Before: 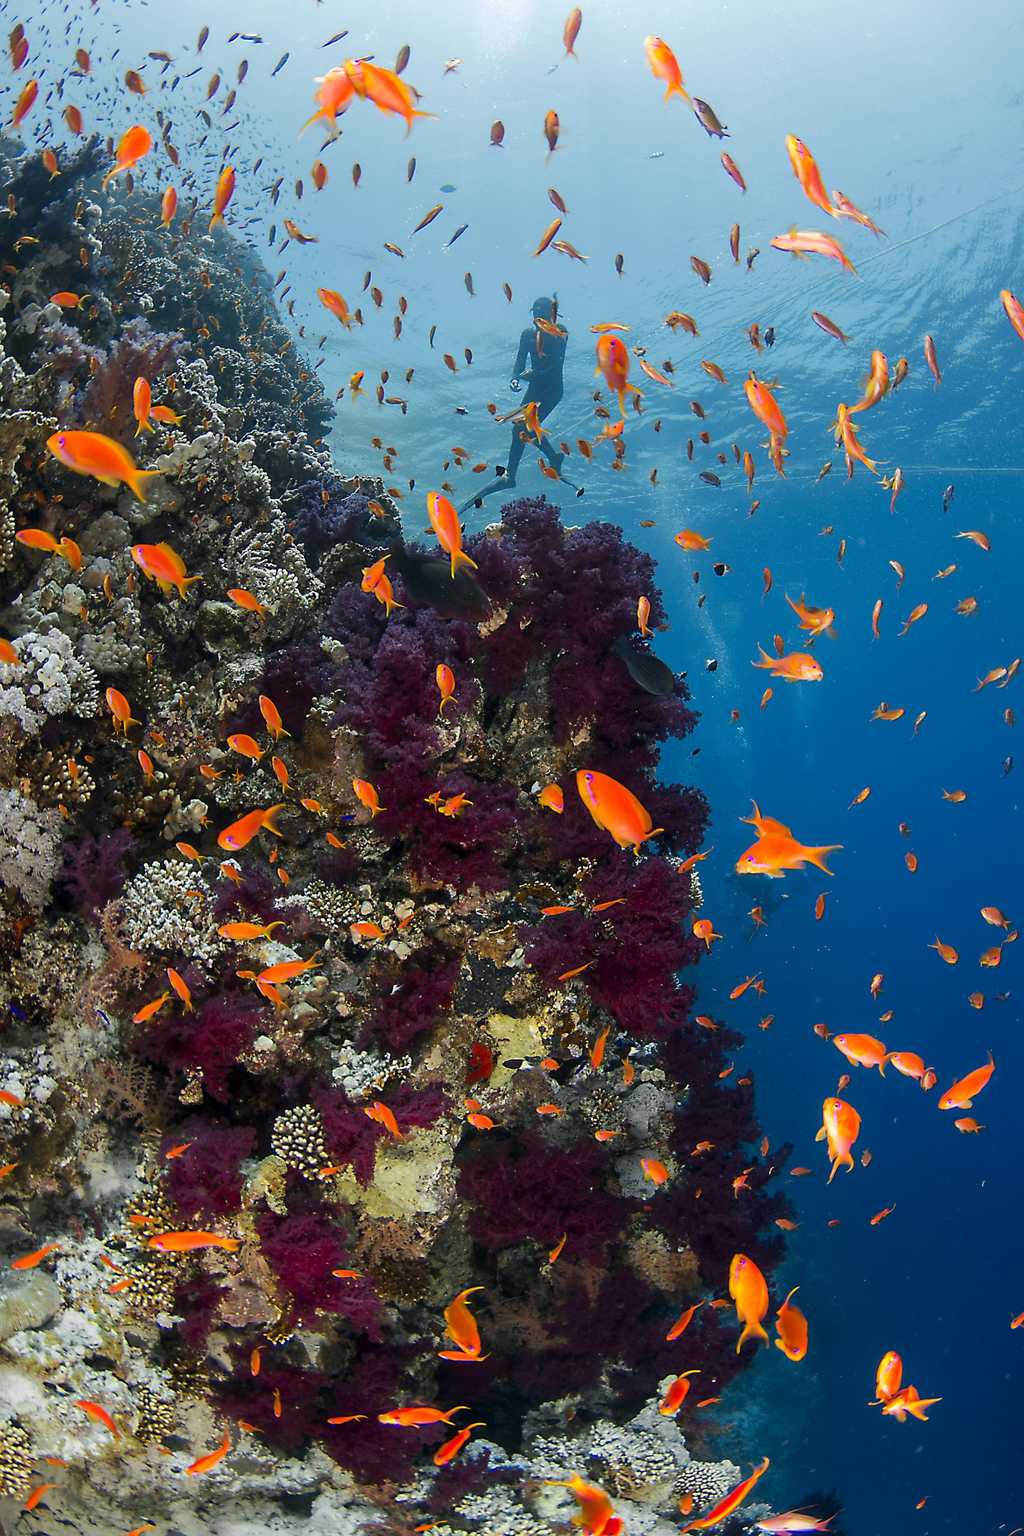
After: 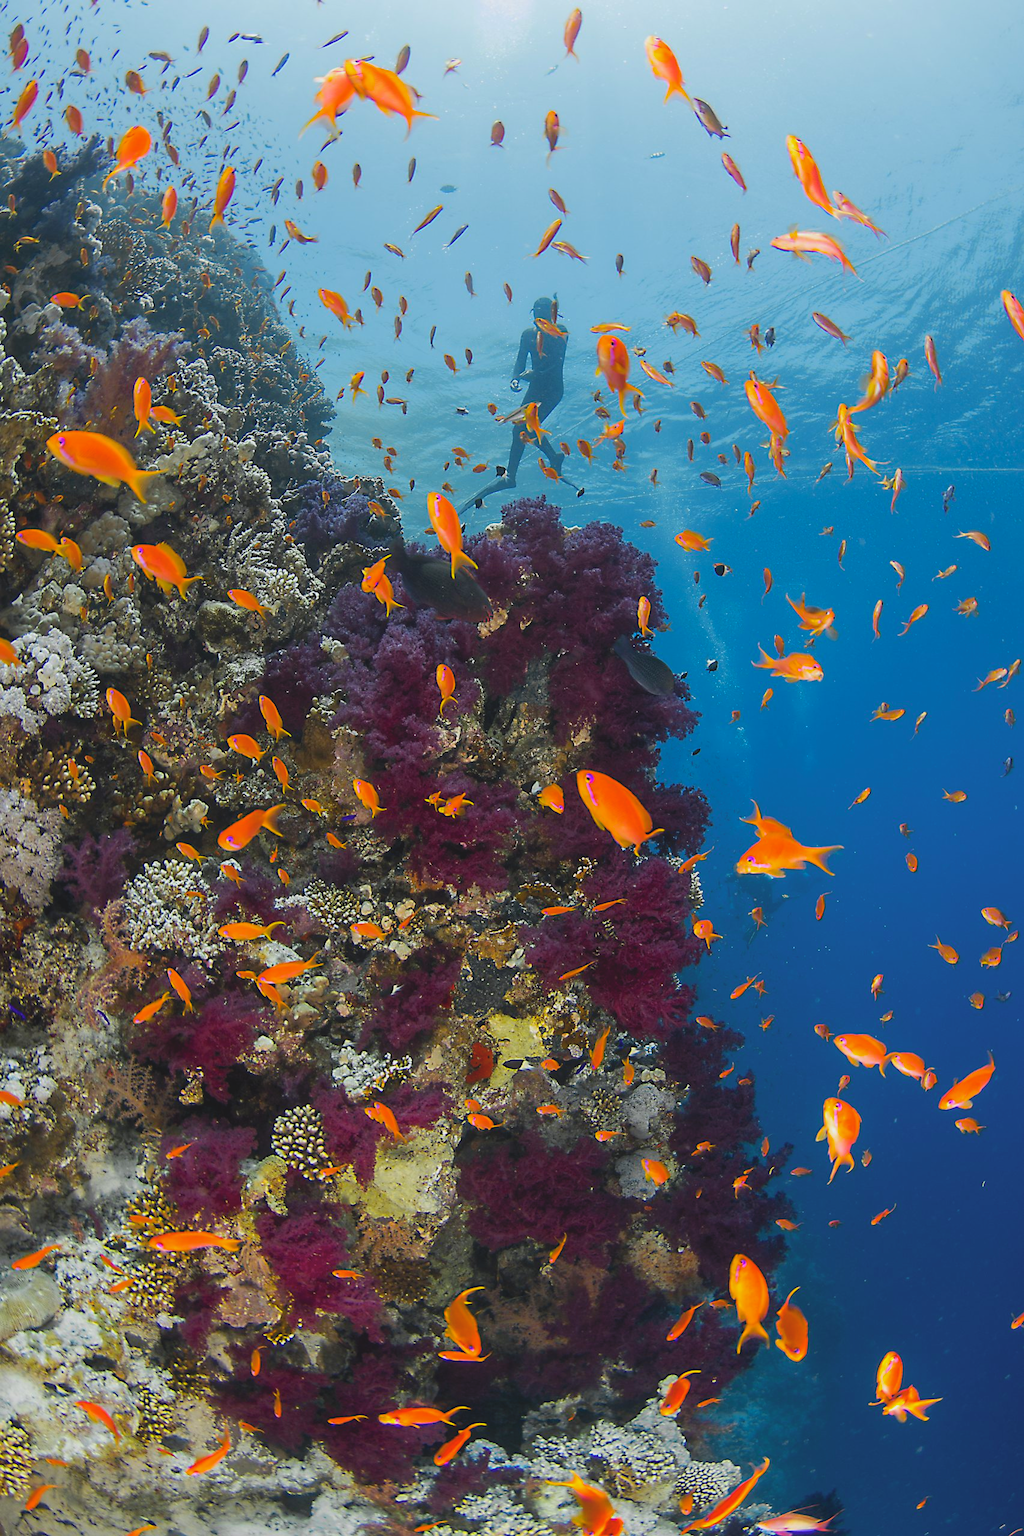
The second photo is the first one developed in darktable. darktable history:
contrast brightness saturation: contrast -0.15, brightness 0.05, saturation -0.12
color balance rgb: perceptual saturation grading › global saturation 20%, global vibrance 20%
